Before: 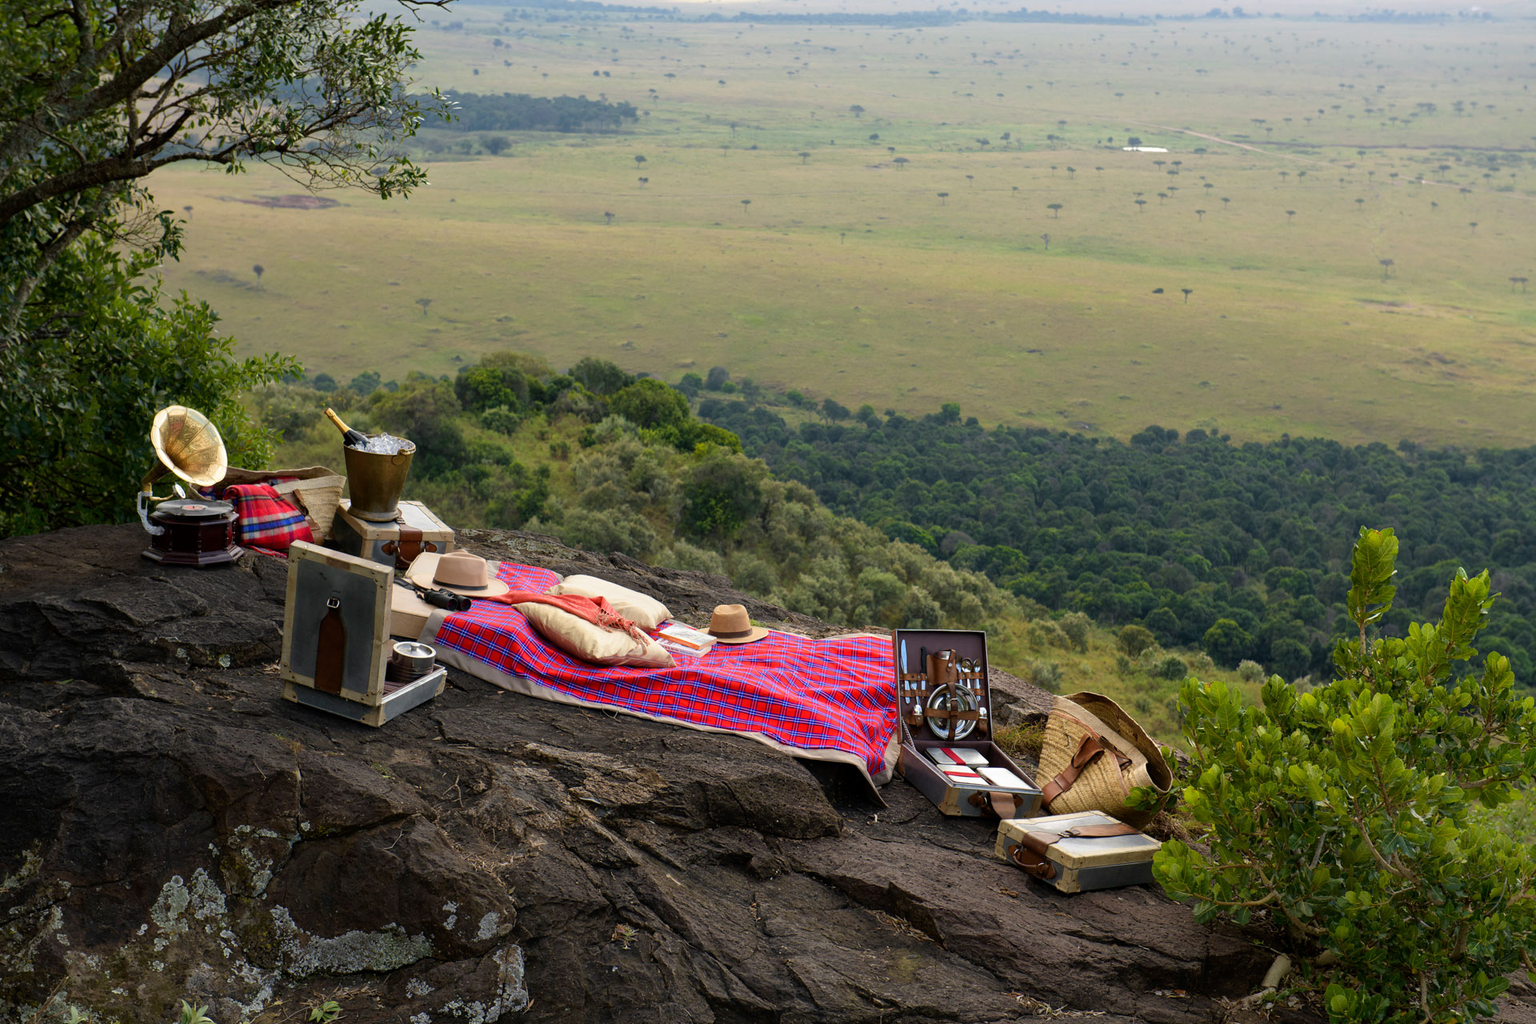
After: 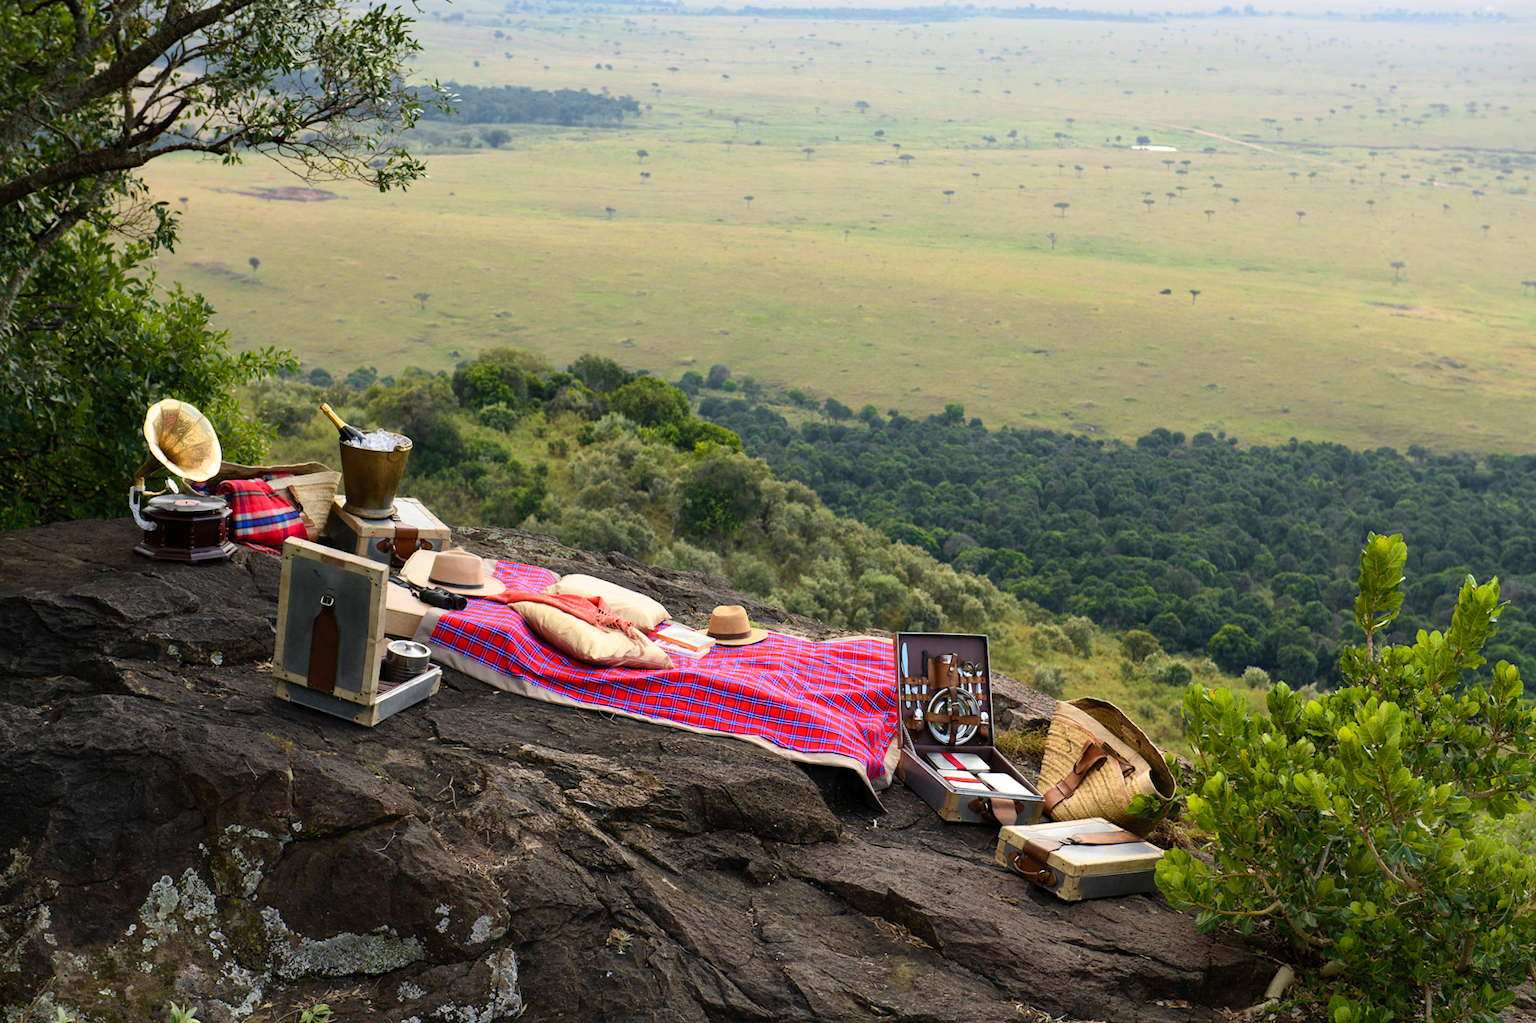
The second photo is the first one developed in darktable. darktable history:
crop and rotate: angle -0.5°
contrast brightness saturation: contrast 0.2, brightness 0.15, saturation 0.14
